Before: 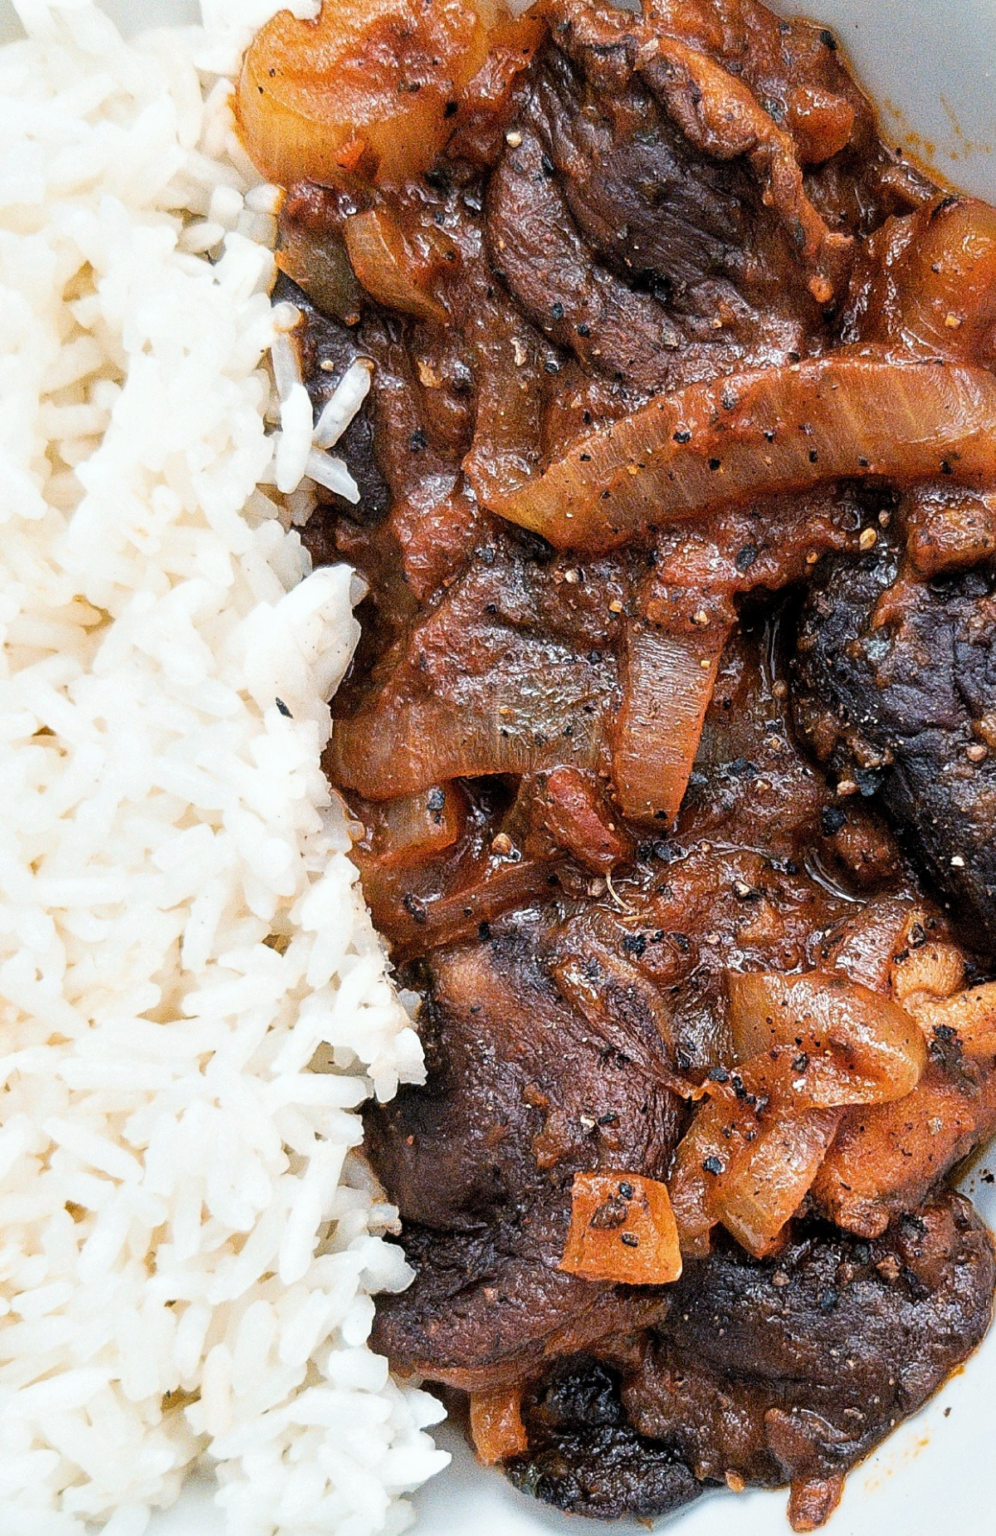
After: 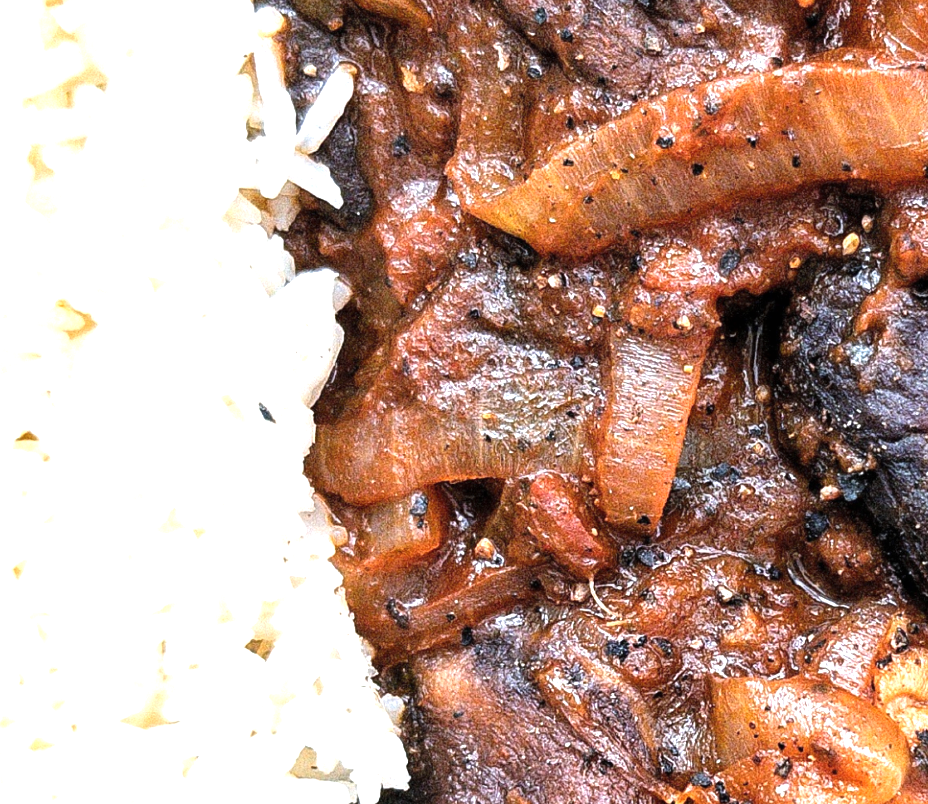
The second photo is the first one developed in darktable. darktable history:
exposure: black level correction 0, exposure 0.9 EV, compensate exposure bias true, compensate highlight preservation false
tone equalizer: -8 EV -0.55 EV
crop: left 1.744%, top 19.225%, right 5.069%, bottom 28.357%
white balance: red 0.983, blue 1.036
